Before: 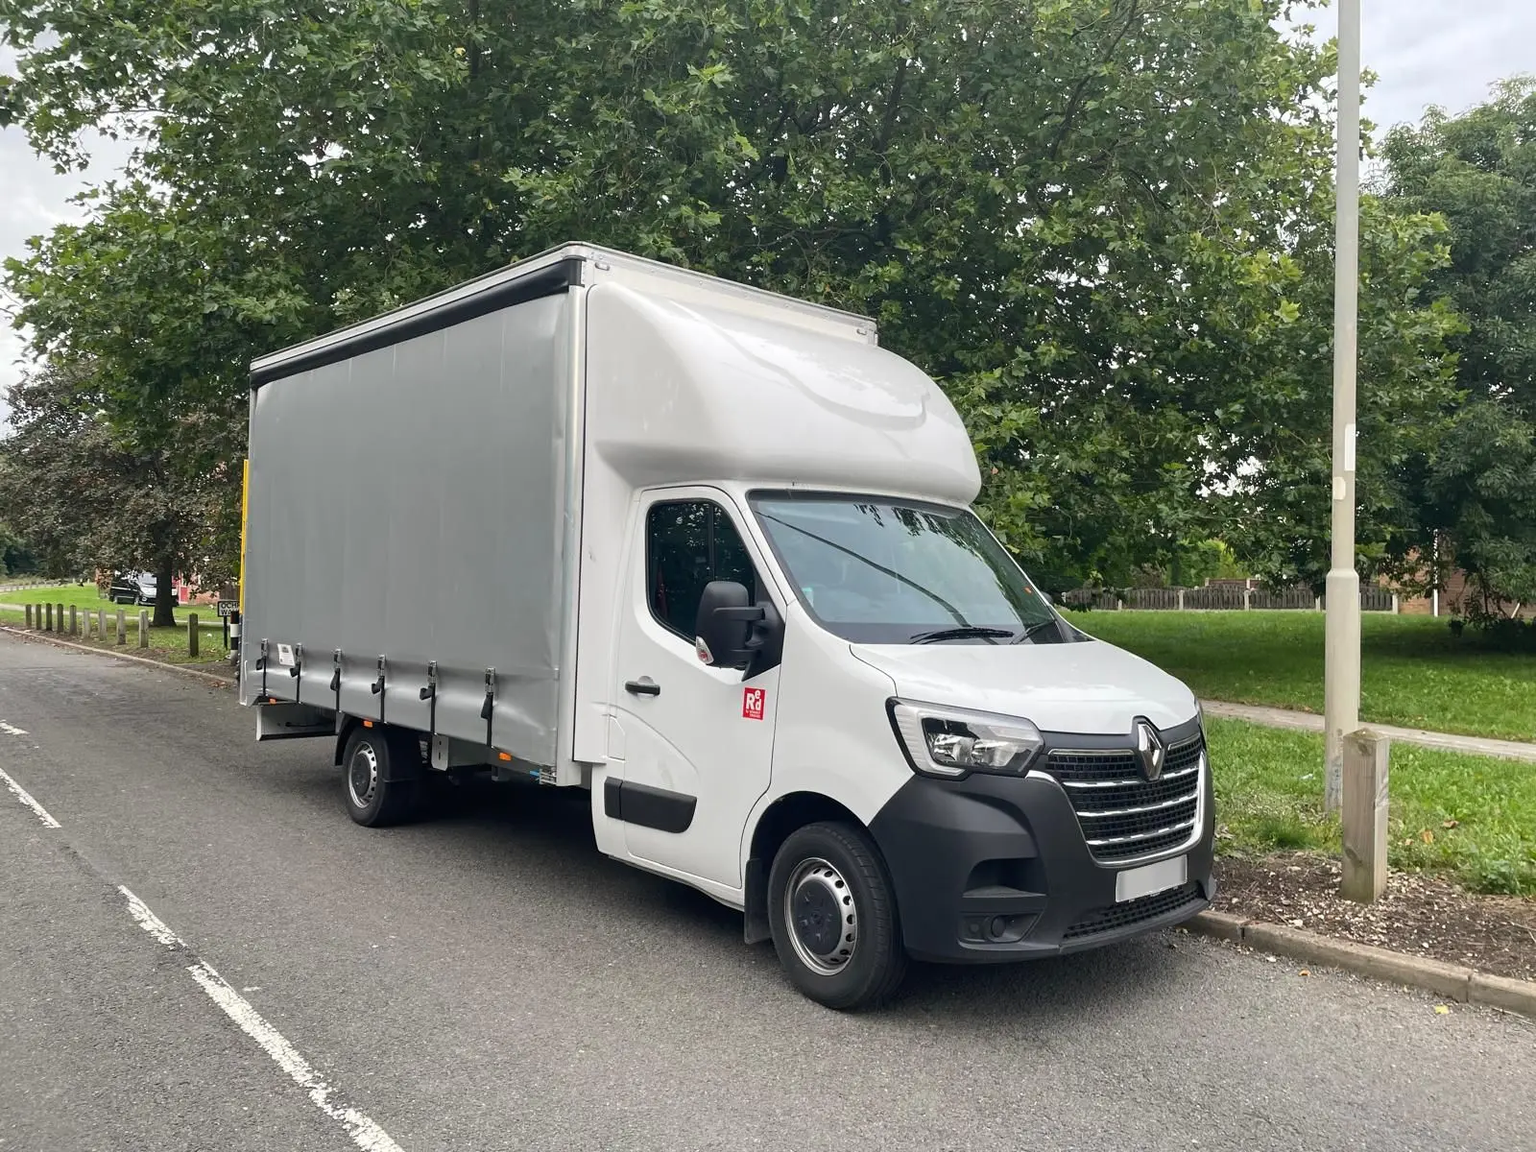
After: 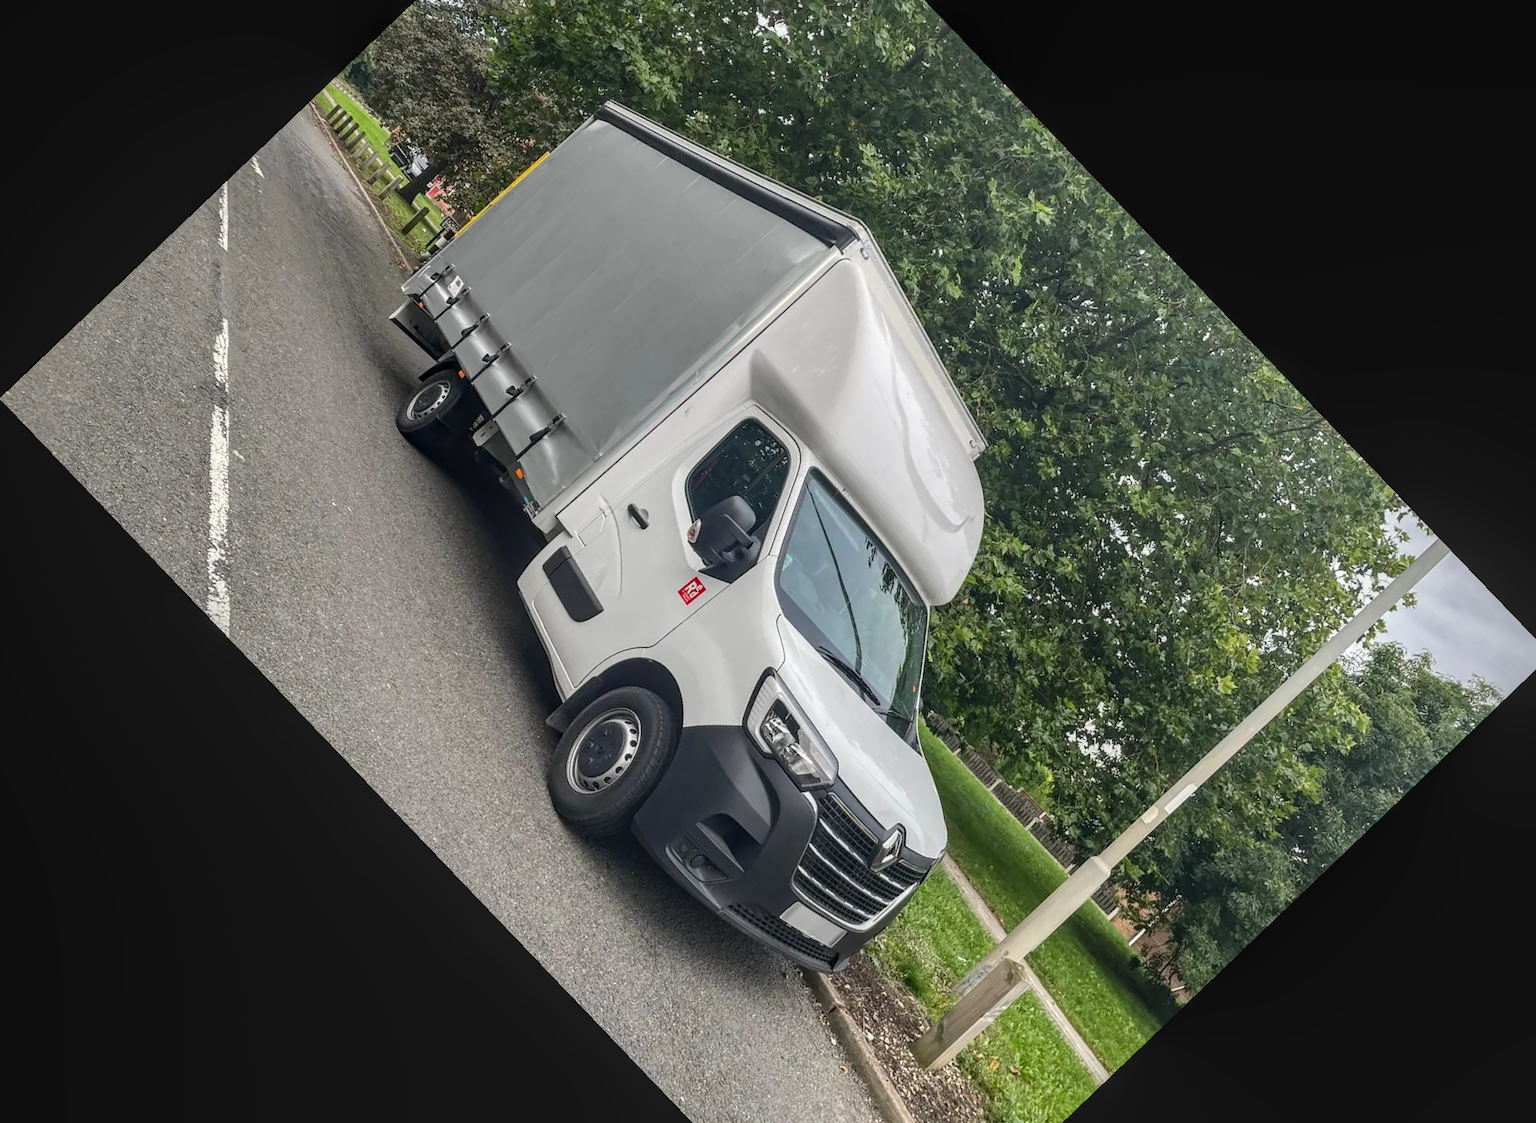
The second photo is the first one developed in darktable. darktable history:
local contrast: highlights 0%, shadows 0%, detail 133%
exposure: black level correction -0.003, exposure 0.04 EV, compensate highlight preservation false
crop and rotate: angle -46.26°, top 16.234%, right 0.912%, bottom 11.704%
vibrance: vibrance 15%
